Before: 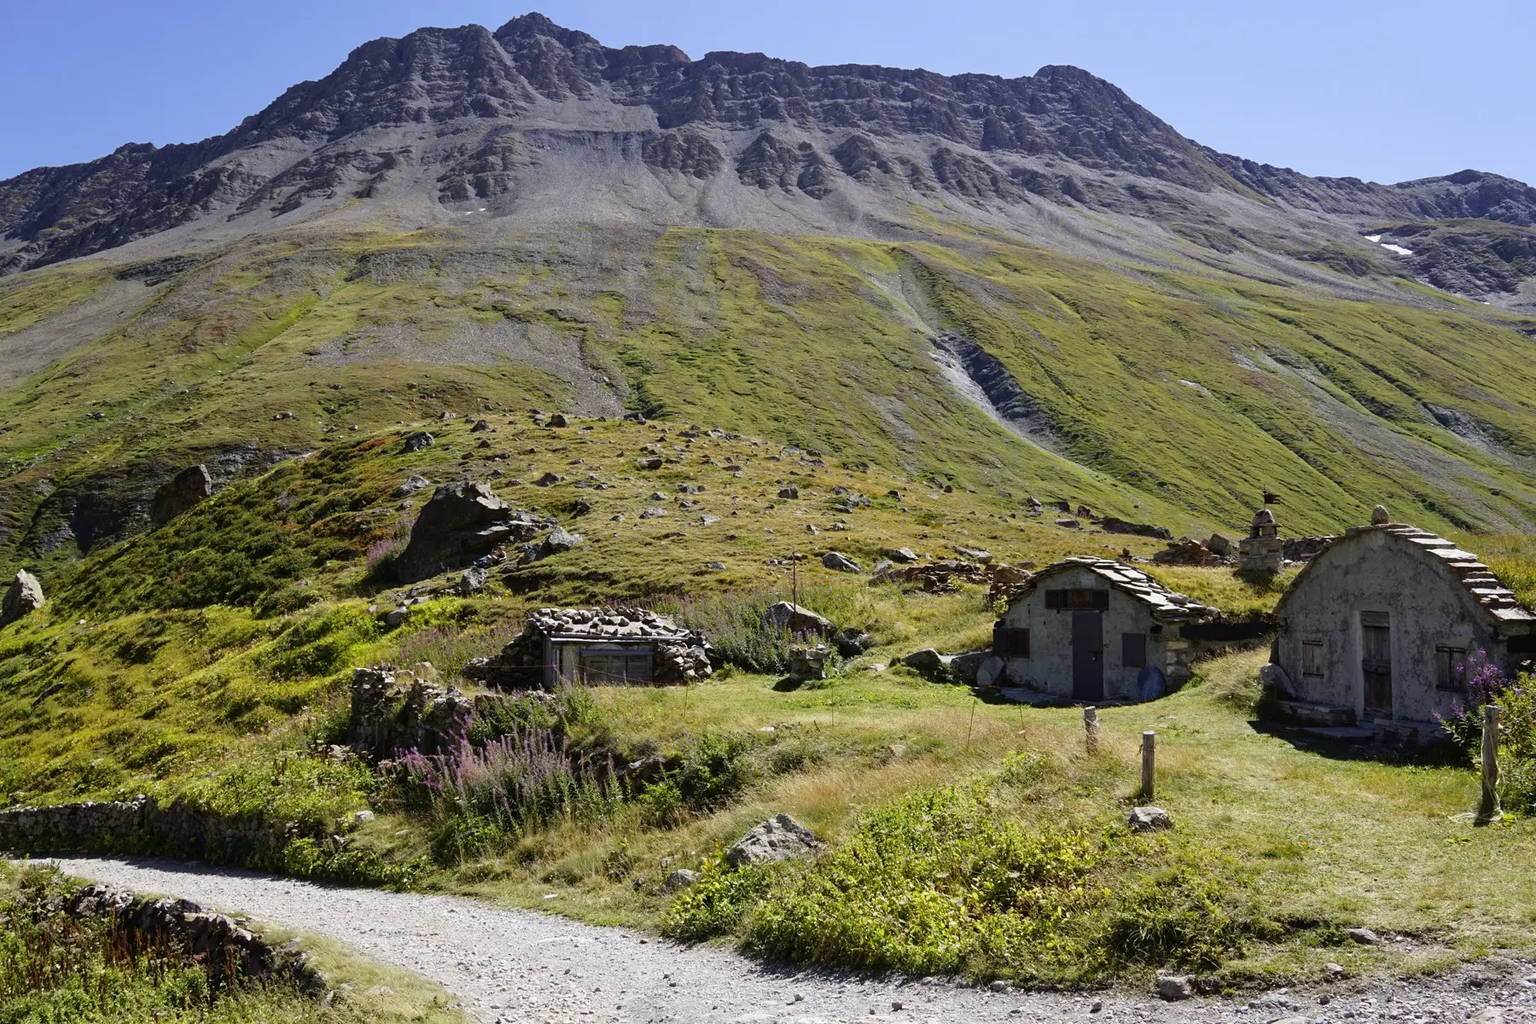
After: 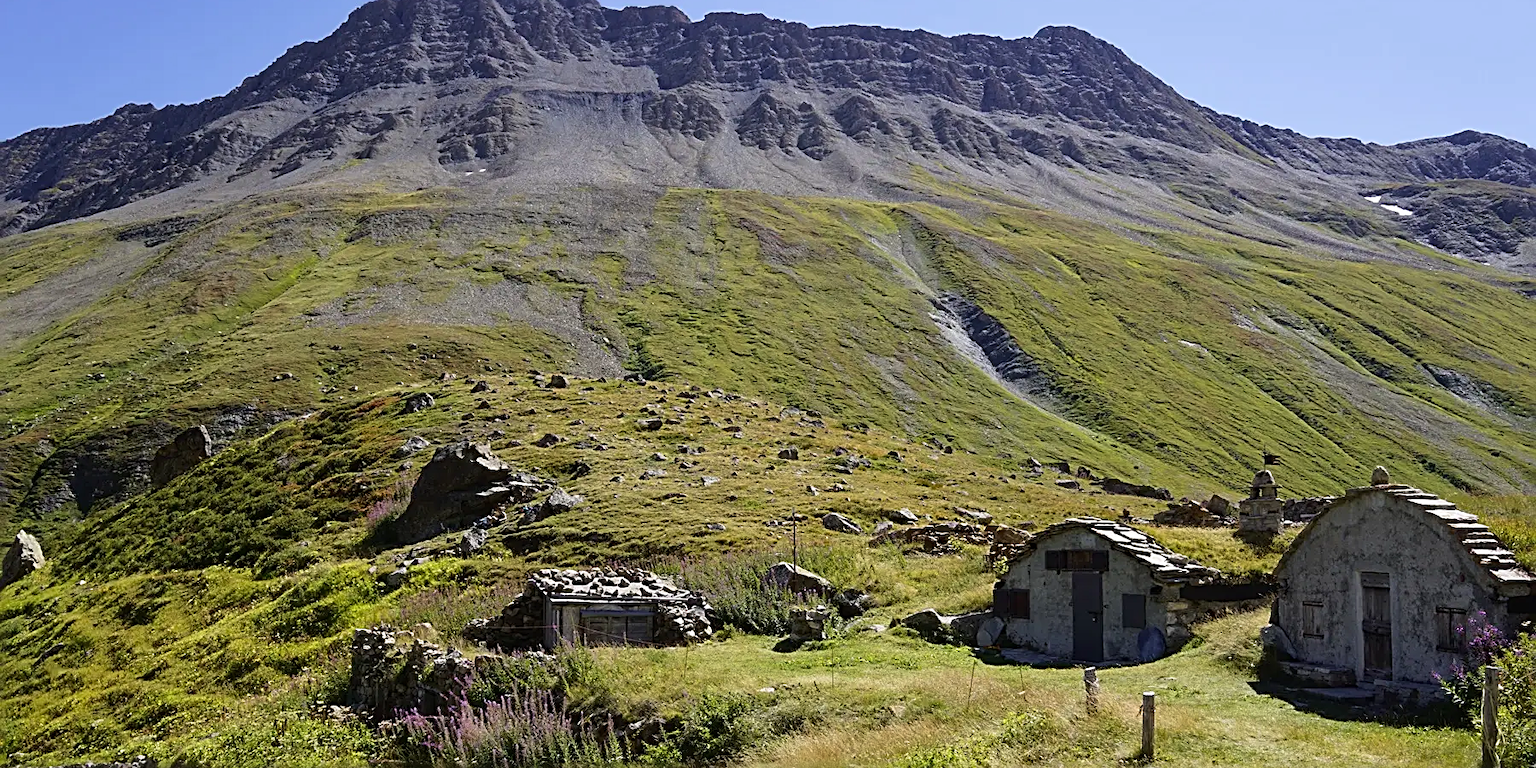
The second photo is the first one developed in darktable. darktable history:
velvia: strength 15%
sharpen: radius 2.531, amount 0.628
crop: top 3.857%, bottom 21.132%
